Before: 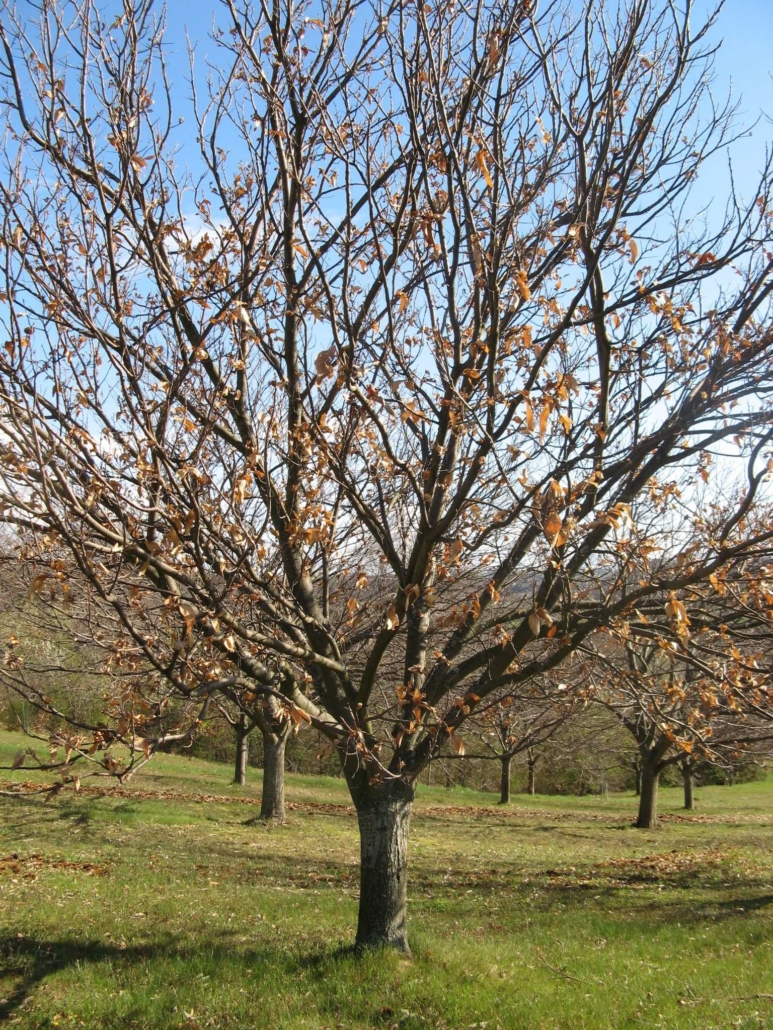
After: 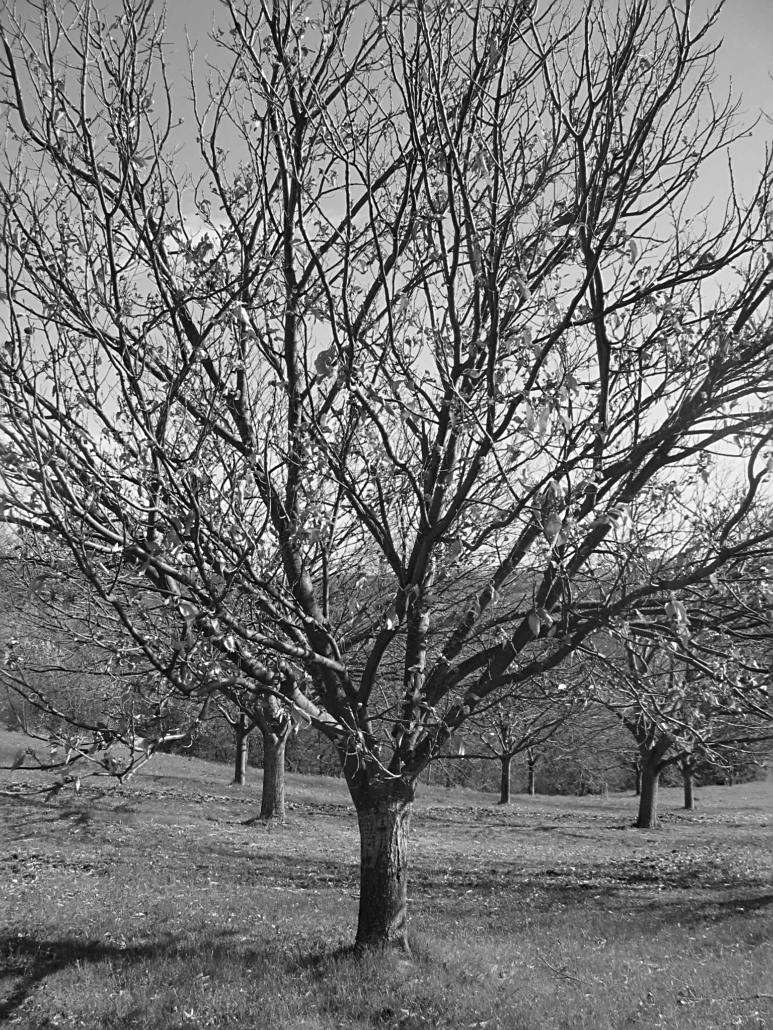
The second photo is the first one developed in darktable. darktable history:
sharpen: on, module defaults
monochrome: a -92.57, b 58.91
shadows and highlights: radius 118.69, shadows 42.21, highlights -61.56, soften with gaussian
